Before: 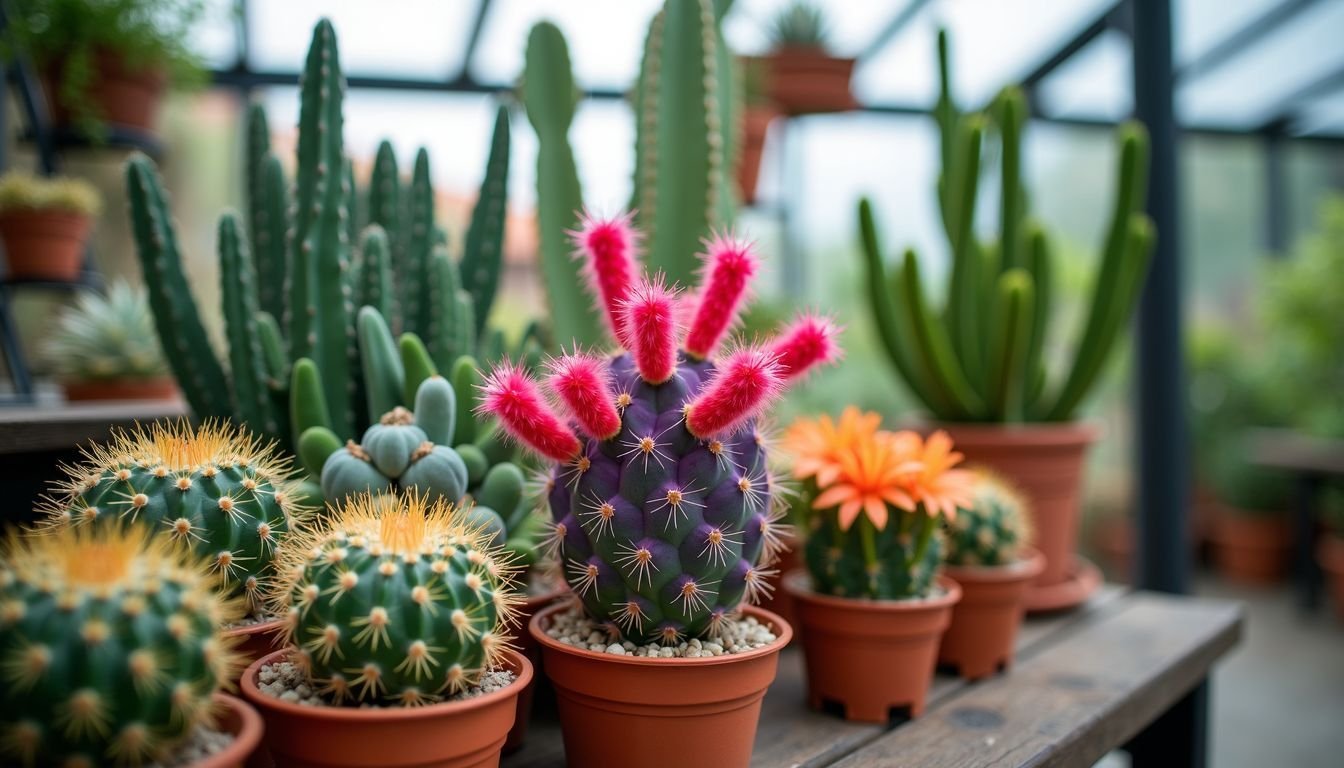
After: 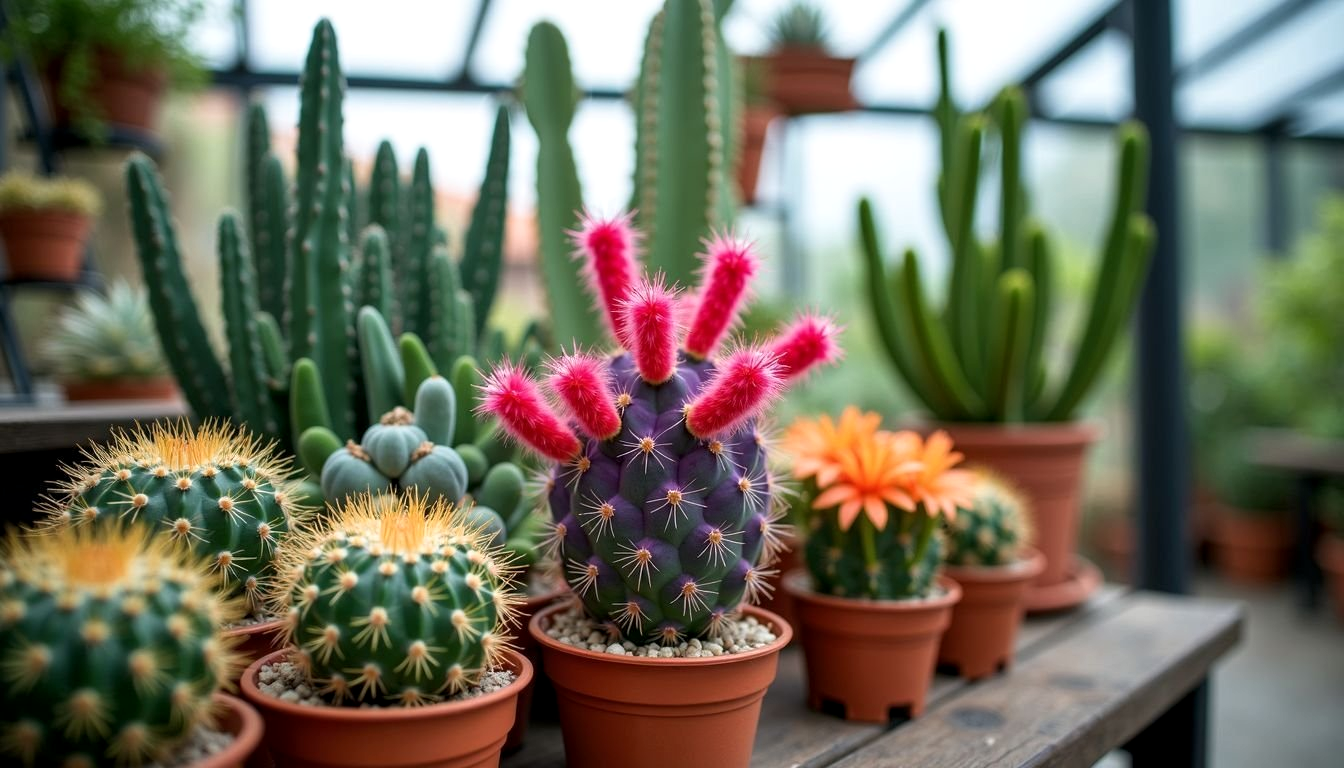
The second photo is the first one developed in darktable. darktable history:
local contrast: highlights 103%, shadows 103%, detail 120%, midtone range 0.2
shadows and highlights: shadows 0.13, highlights 40.65
